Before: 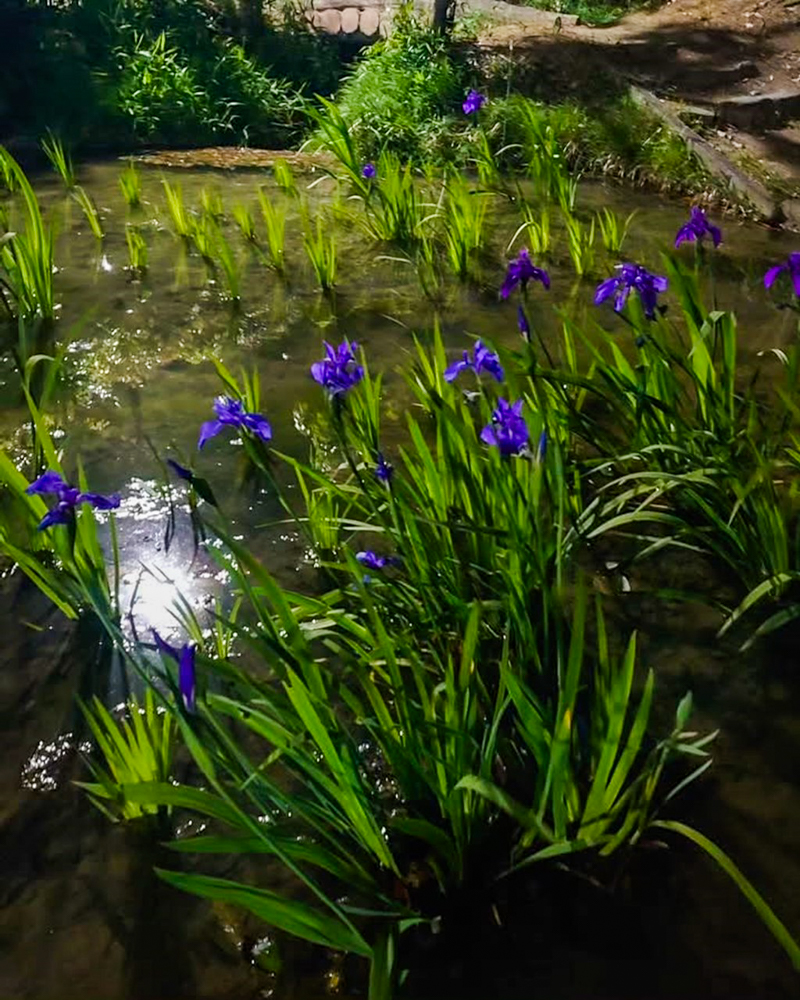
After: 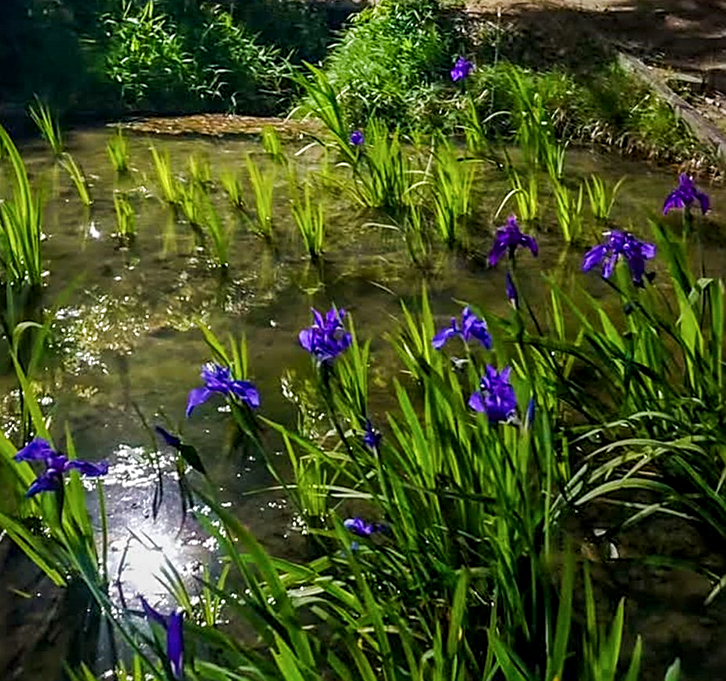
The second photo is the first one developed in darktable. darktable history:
color balance rgb: perceptual saturation grading › global saturation -0.104%
local contrast: on, module defaults
crop: left 1.59%, top 3.366%, right 7.551%, bottom 28.498%
sharpen: on, module defaults
